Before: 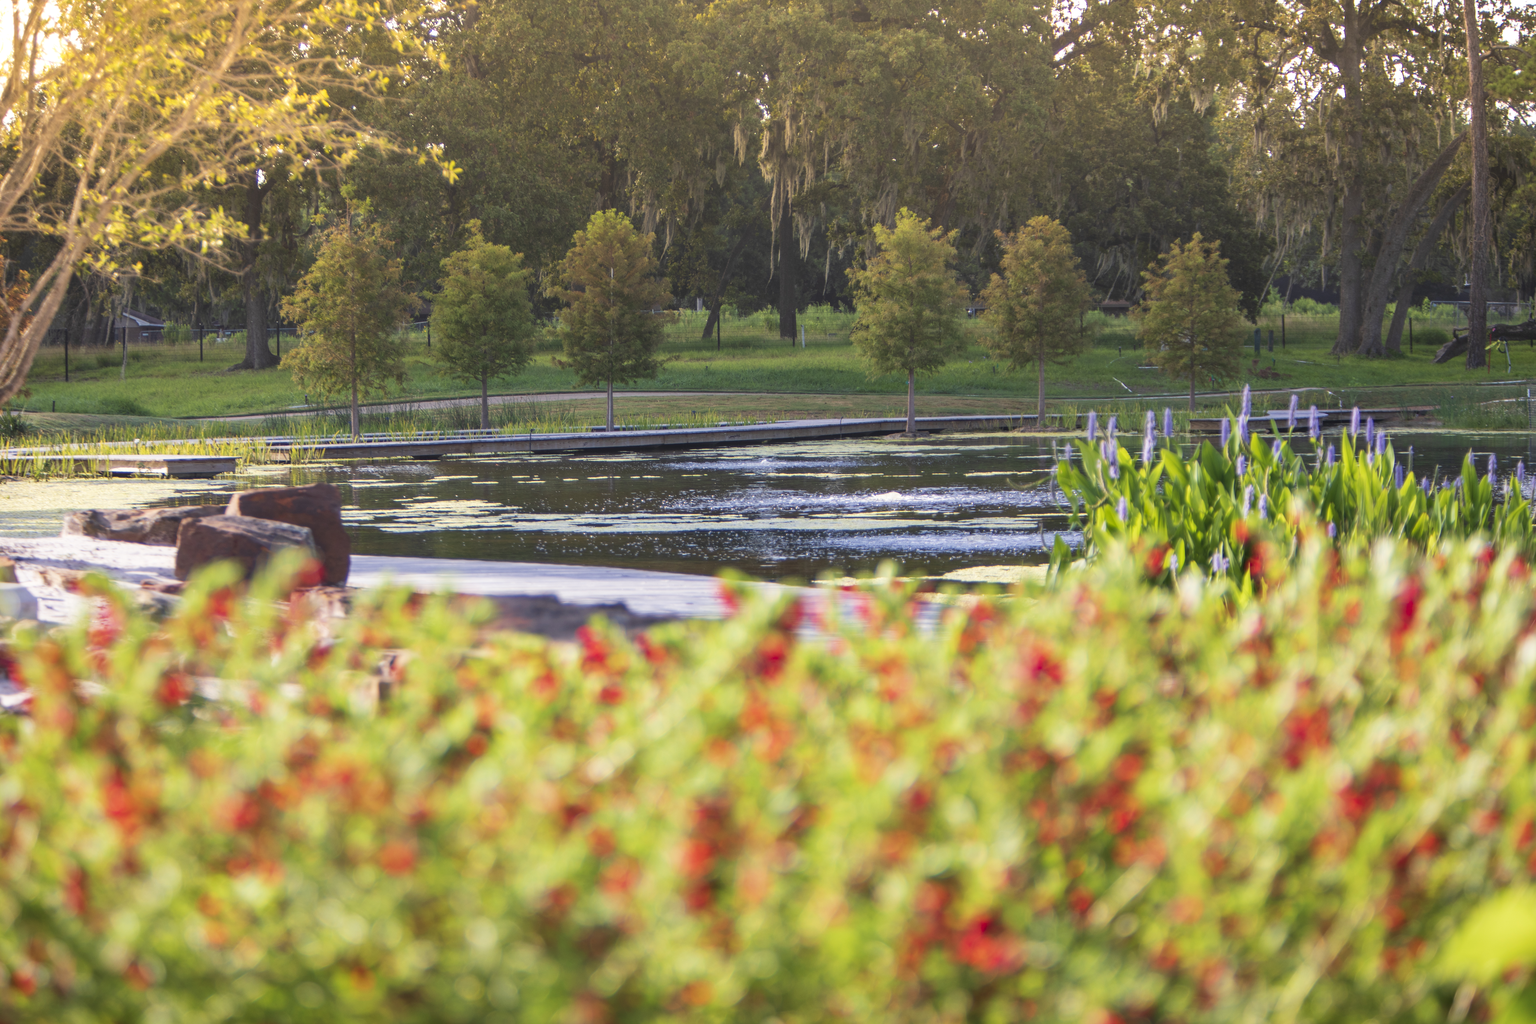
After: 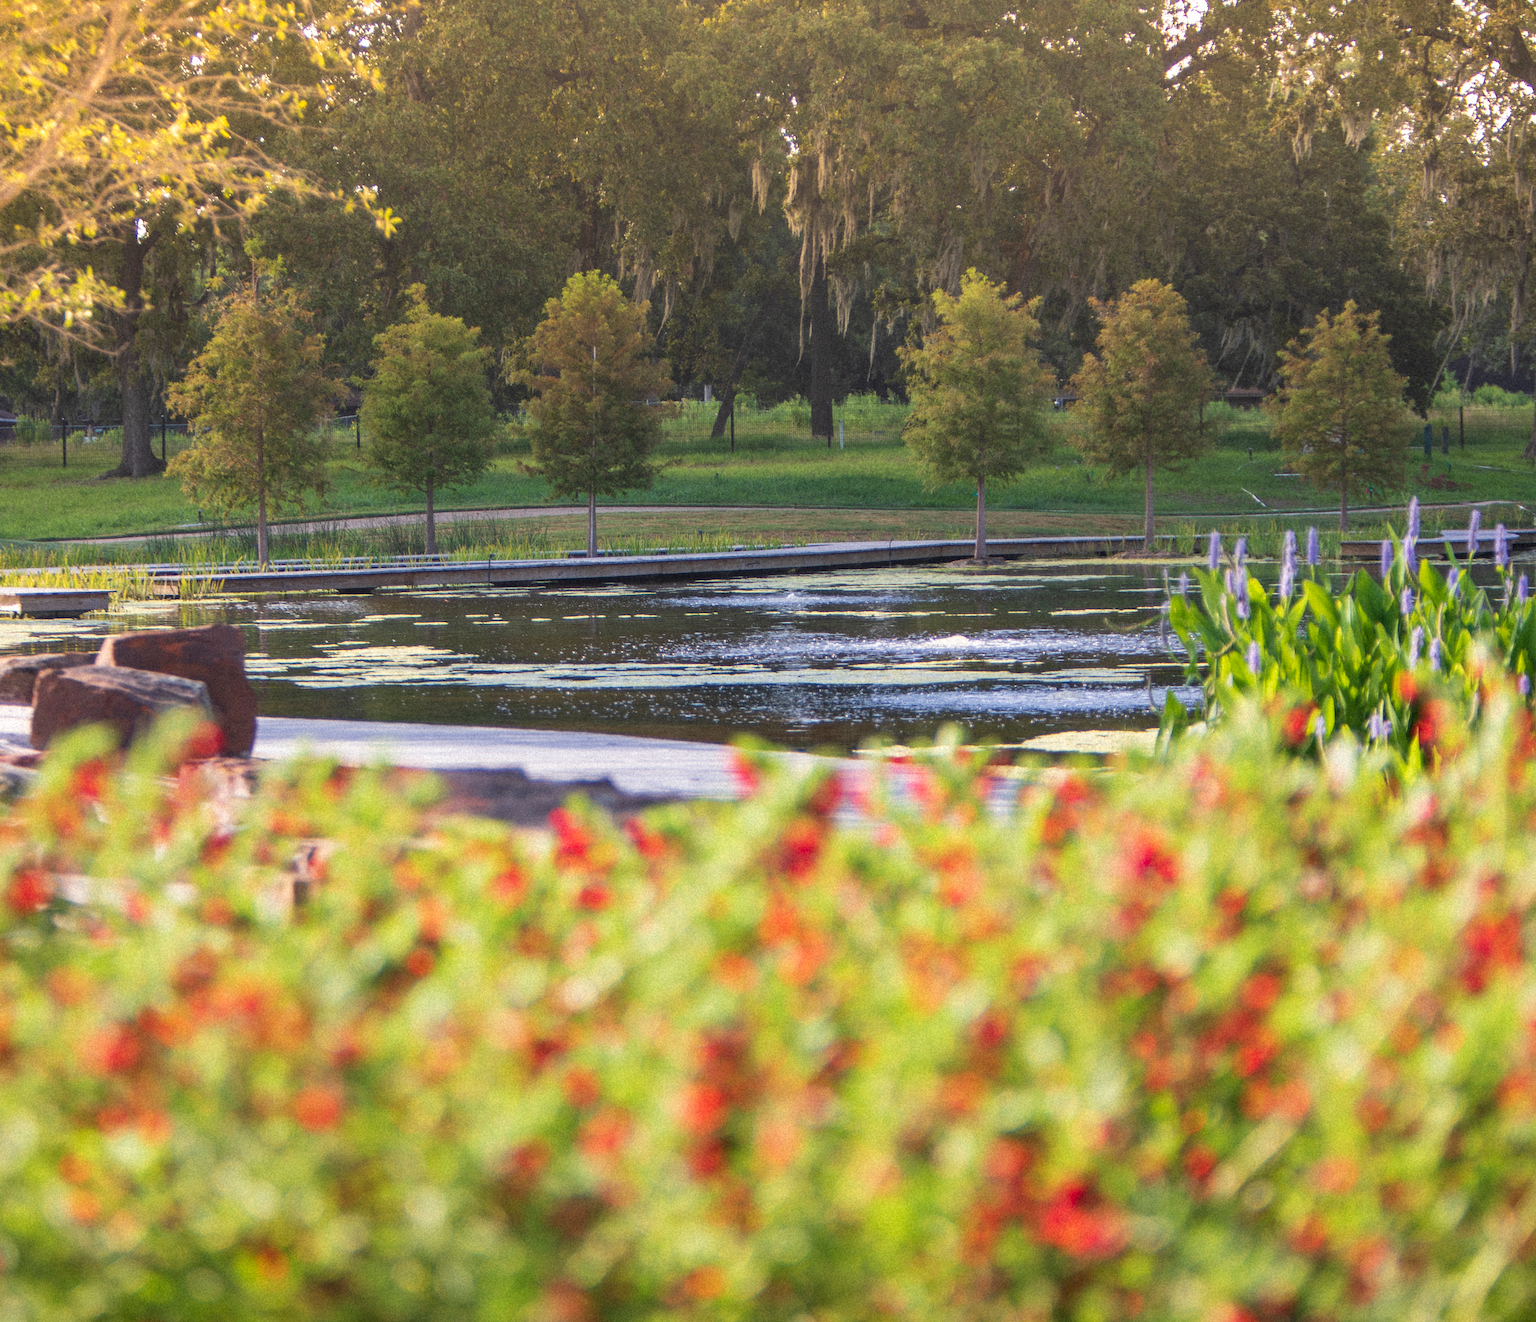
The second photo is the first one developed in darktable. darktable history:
crop: left 9.88%, right 12.664%
grain: mid-tones bias 0%
